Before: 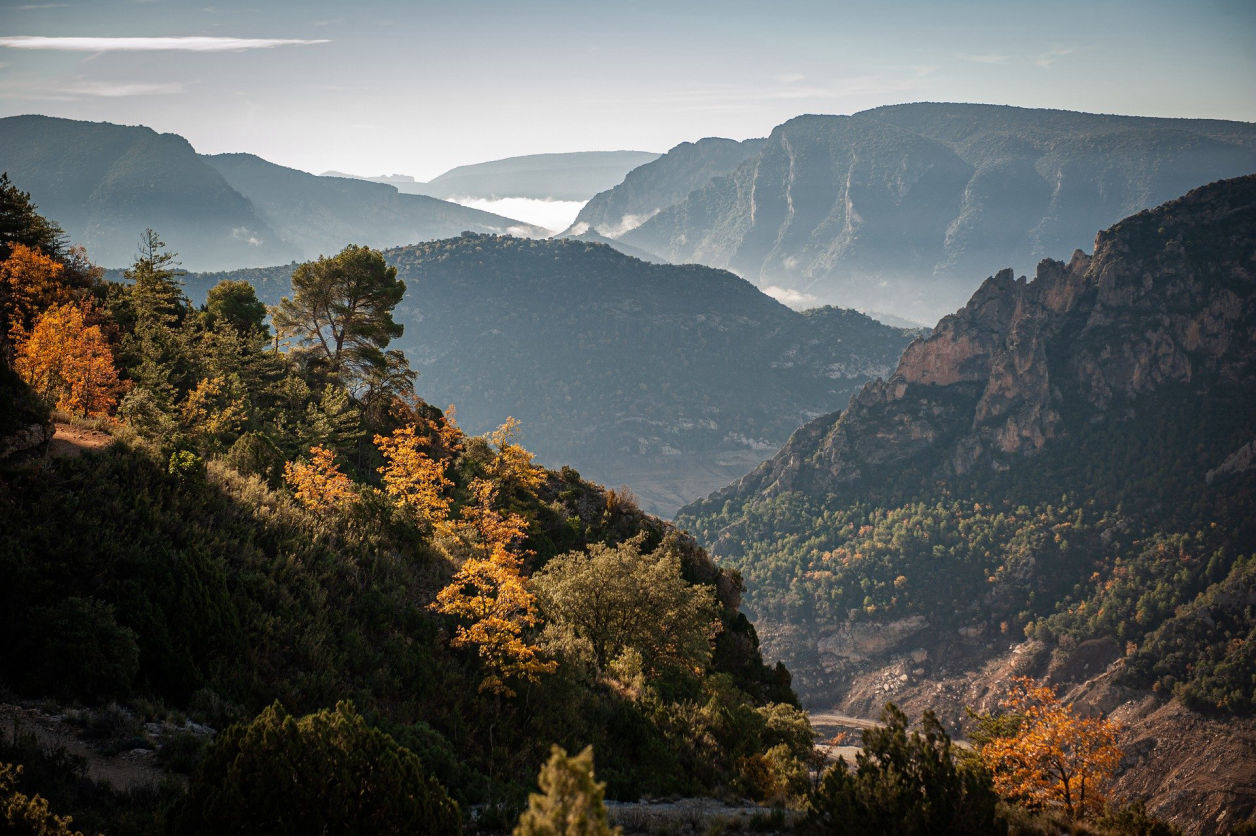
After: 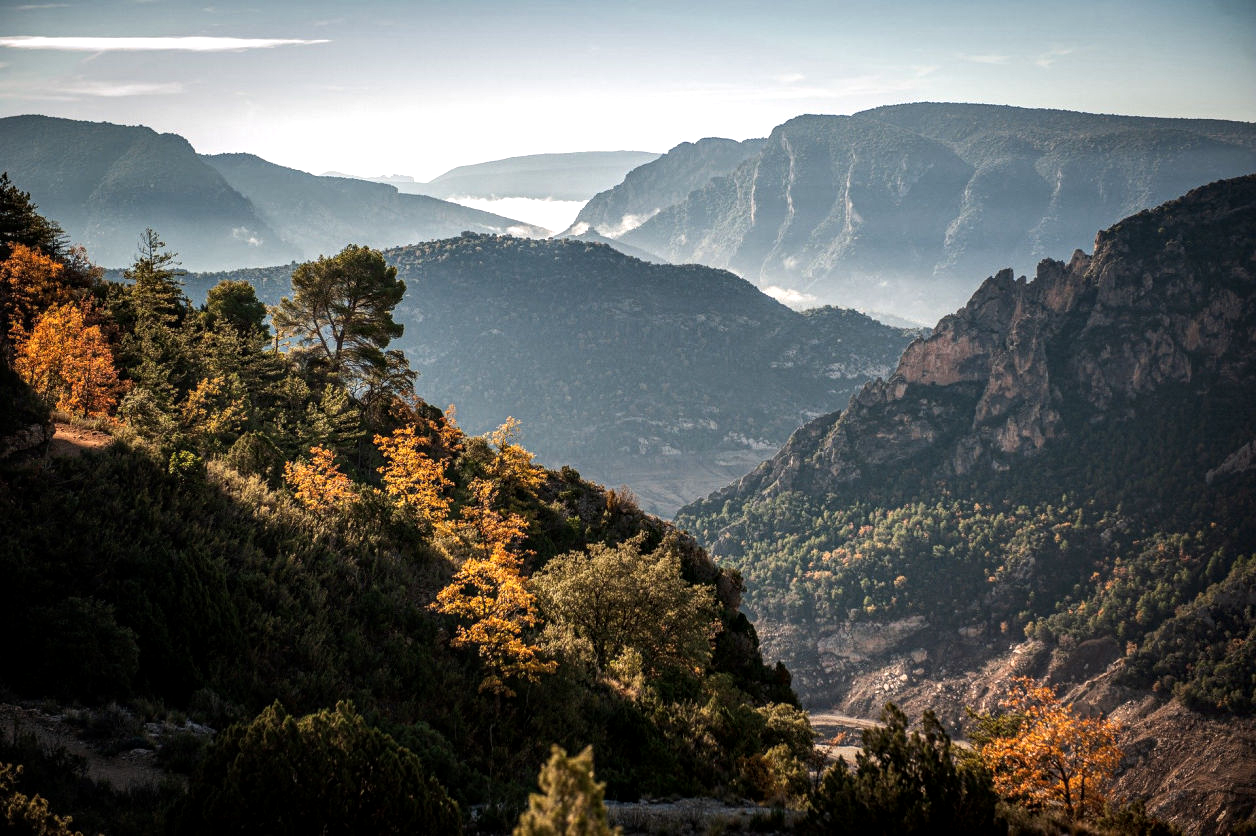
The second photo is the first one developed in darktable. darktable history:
tone equalizer: -8 EV -0.417 EV, -7 EV -0.389 EV, -6 EV -0.333 EV, -5 EV -0.222 EV, -3 EV 0.222 EV, -2 EV 0.333 EV, -1 EV 0.389 EV, +0 EV 0.417 EV, edges refinement/feathering 500, mask exposure compensation -1.57 EV, preserve details no
local contrast: on, module defaults
